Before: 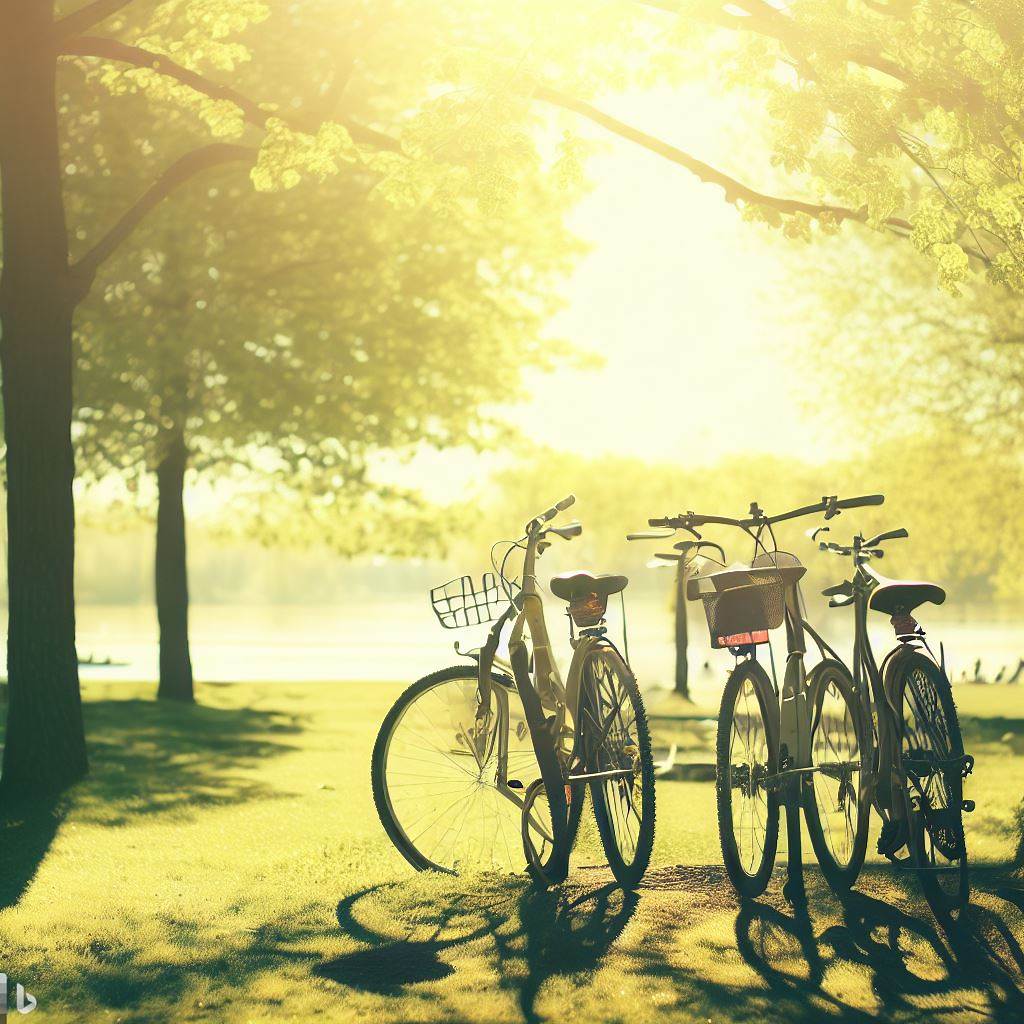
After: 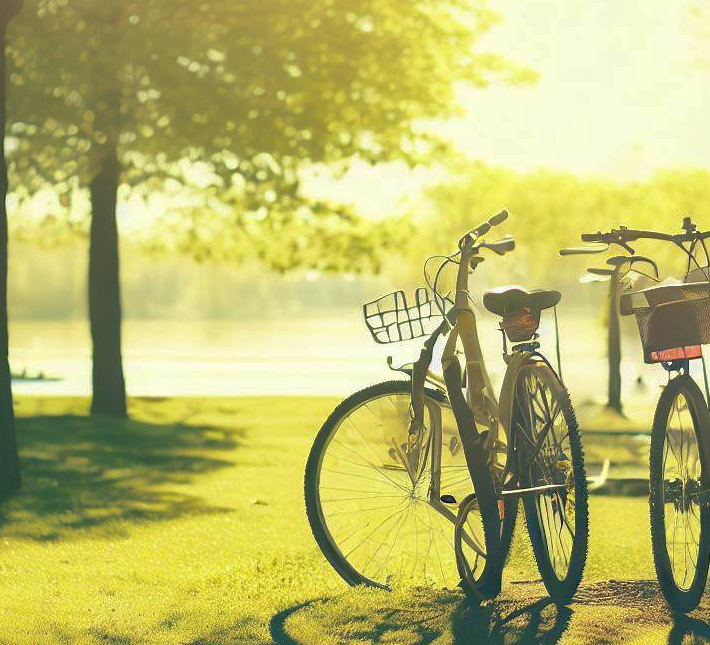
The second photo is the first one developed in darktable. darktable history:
crop: left 6.623%, top 27.922%, right 24.02%, bottom 9.027%
shadows and highlights: on, module defaults
